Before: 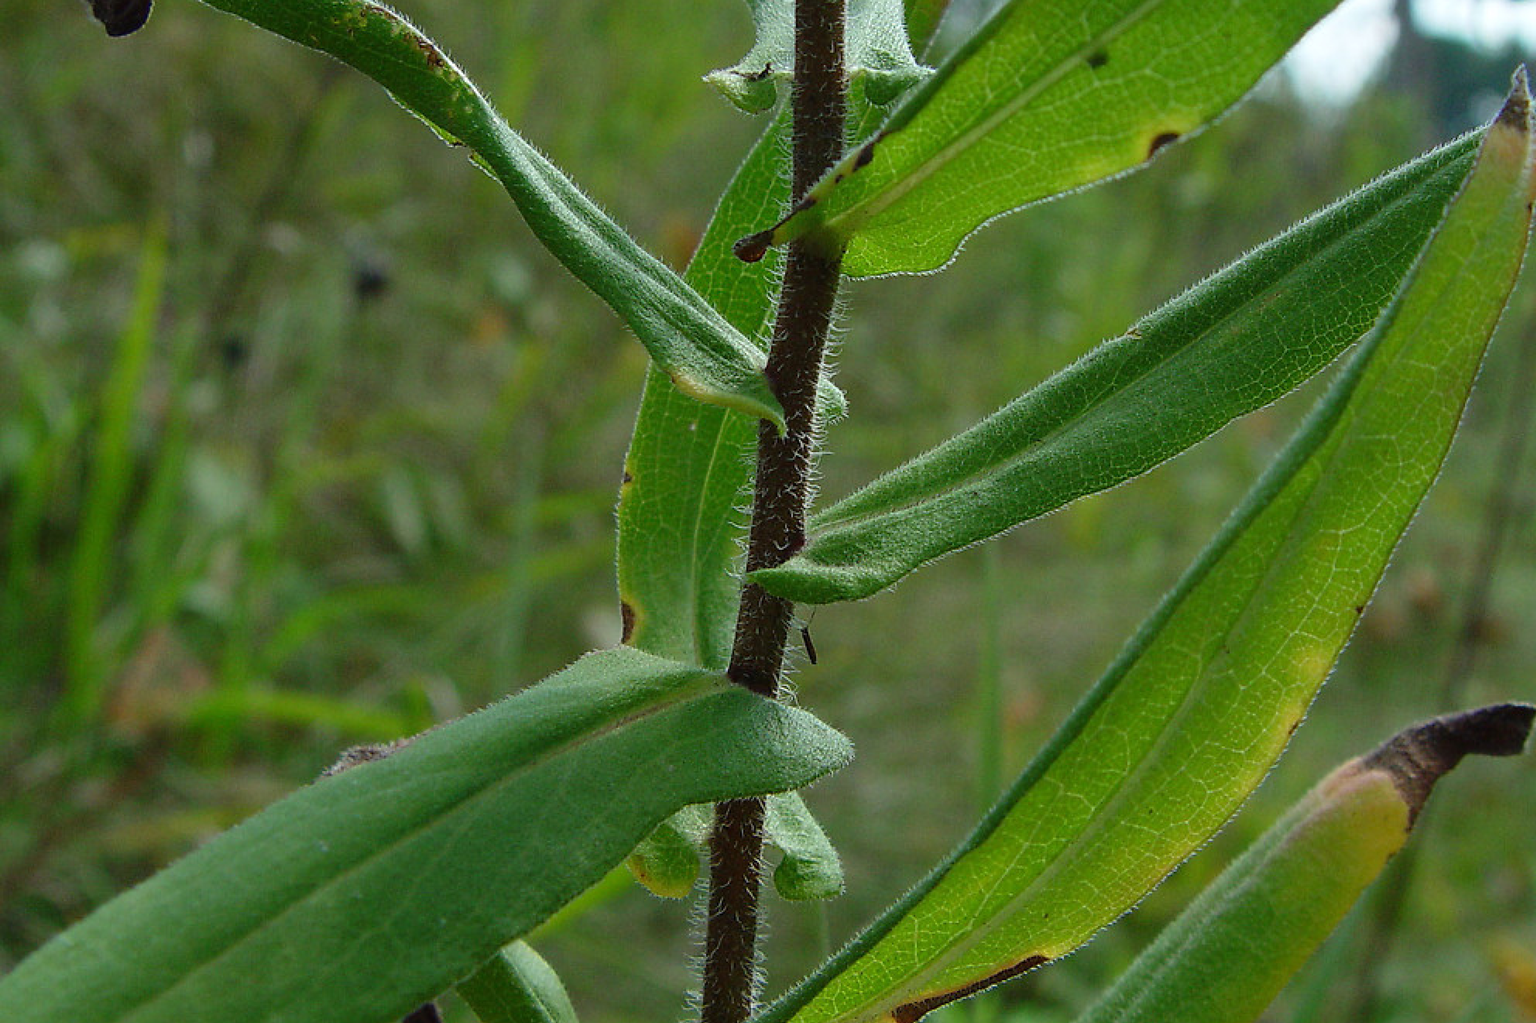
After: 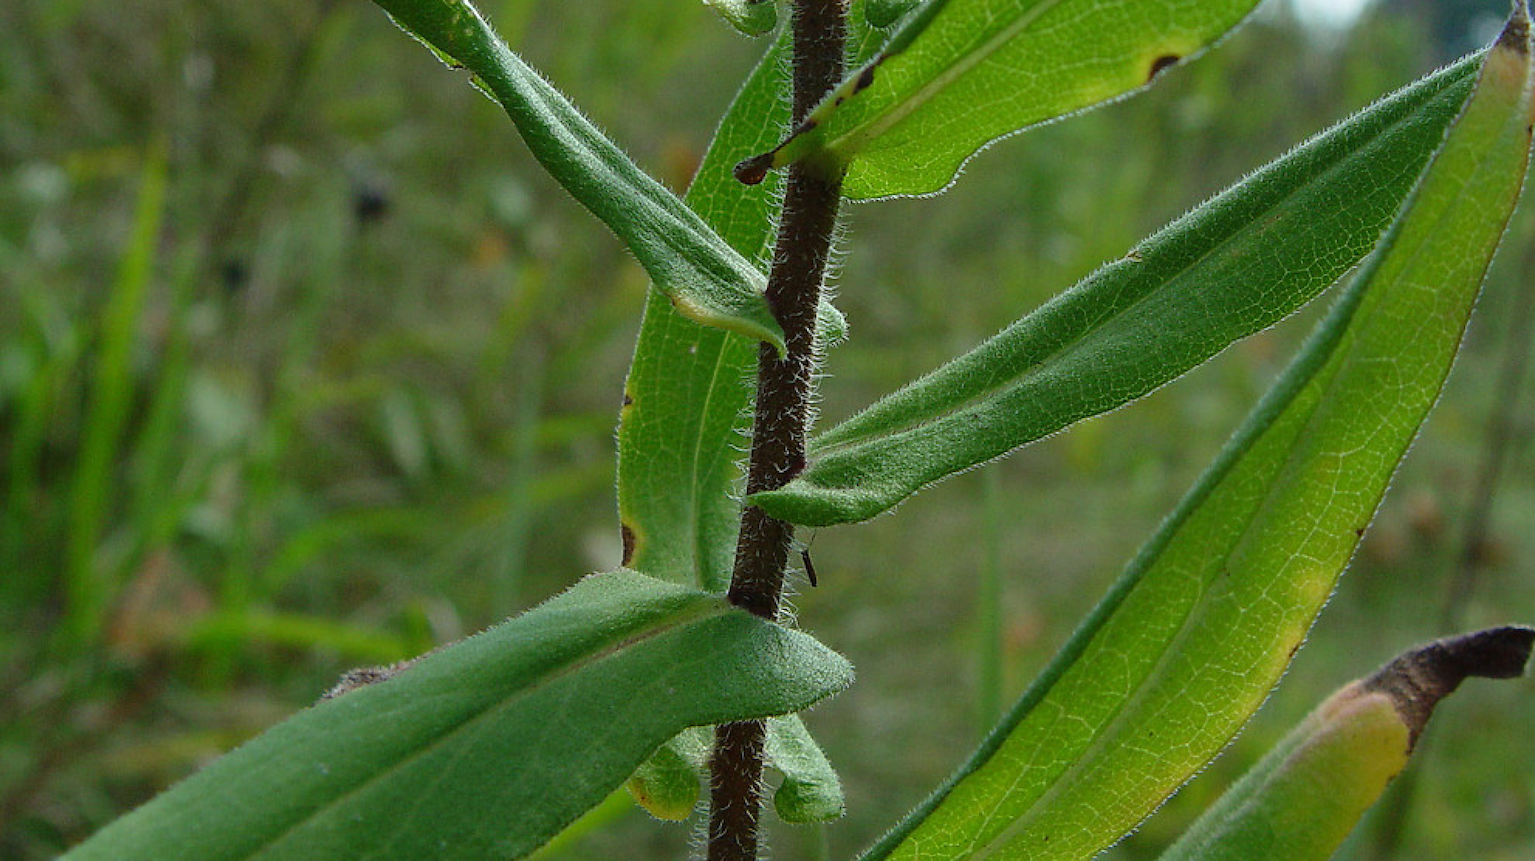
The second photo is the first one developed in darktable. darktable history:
crop: top 7.609%, bottom 8.179%
